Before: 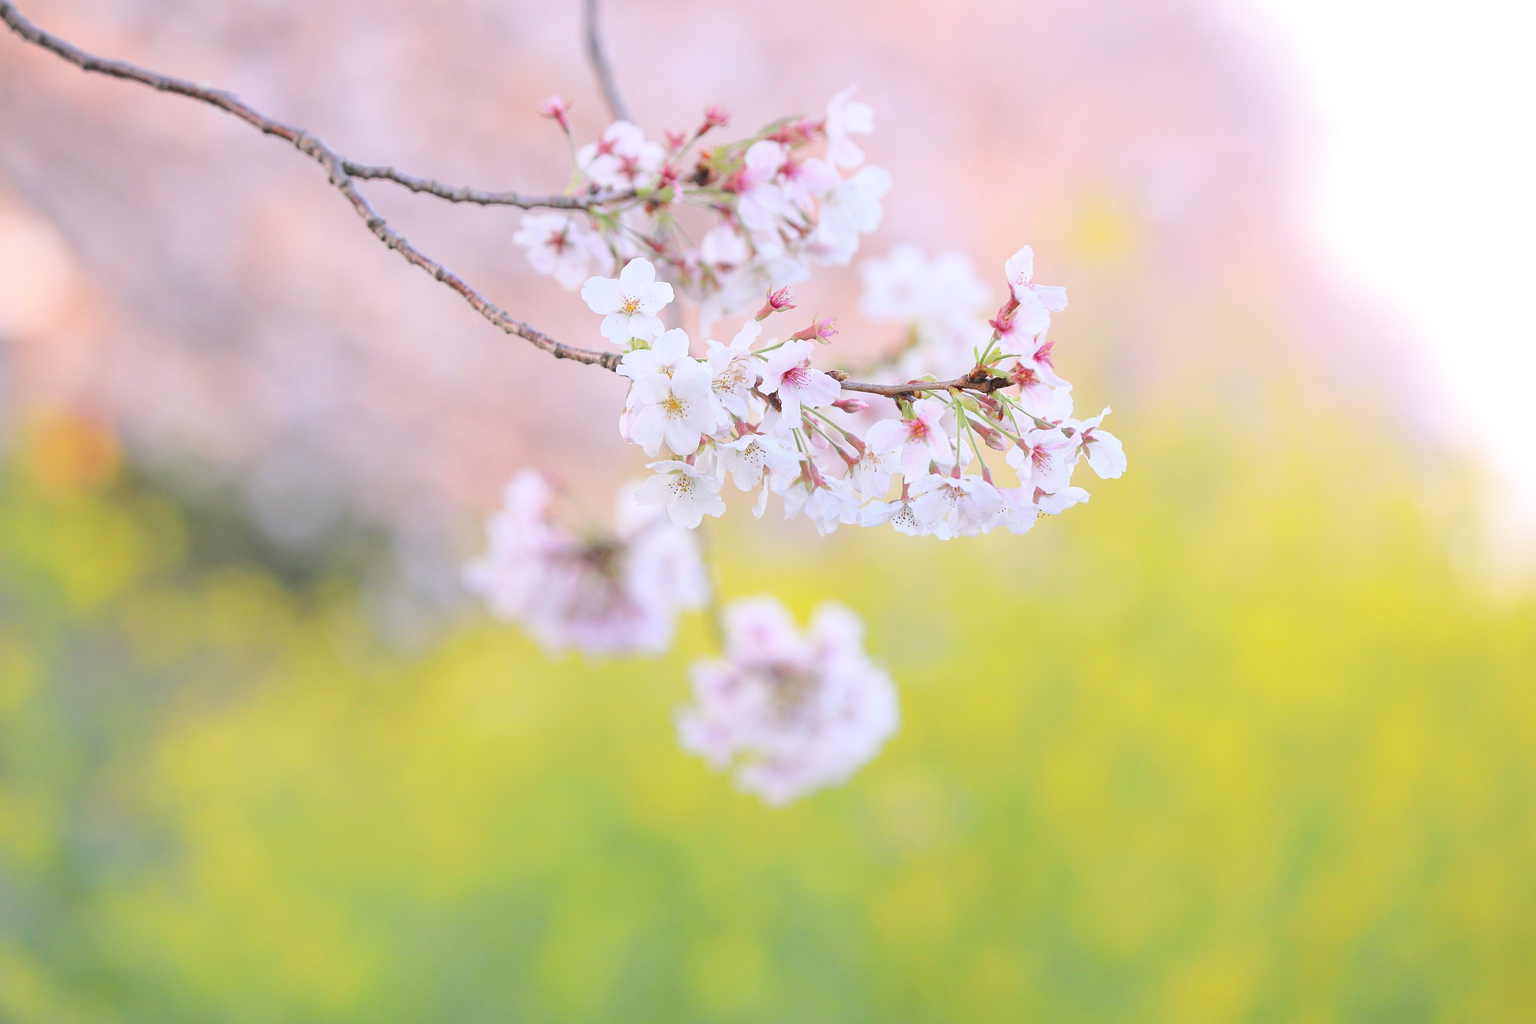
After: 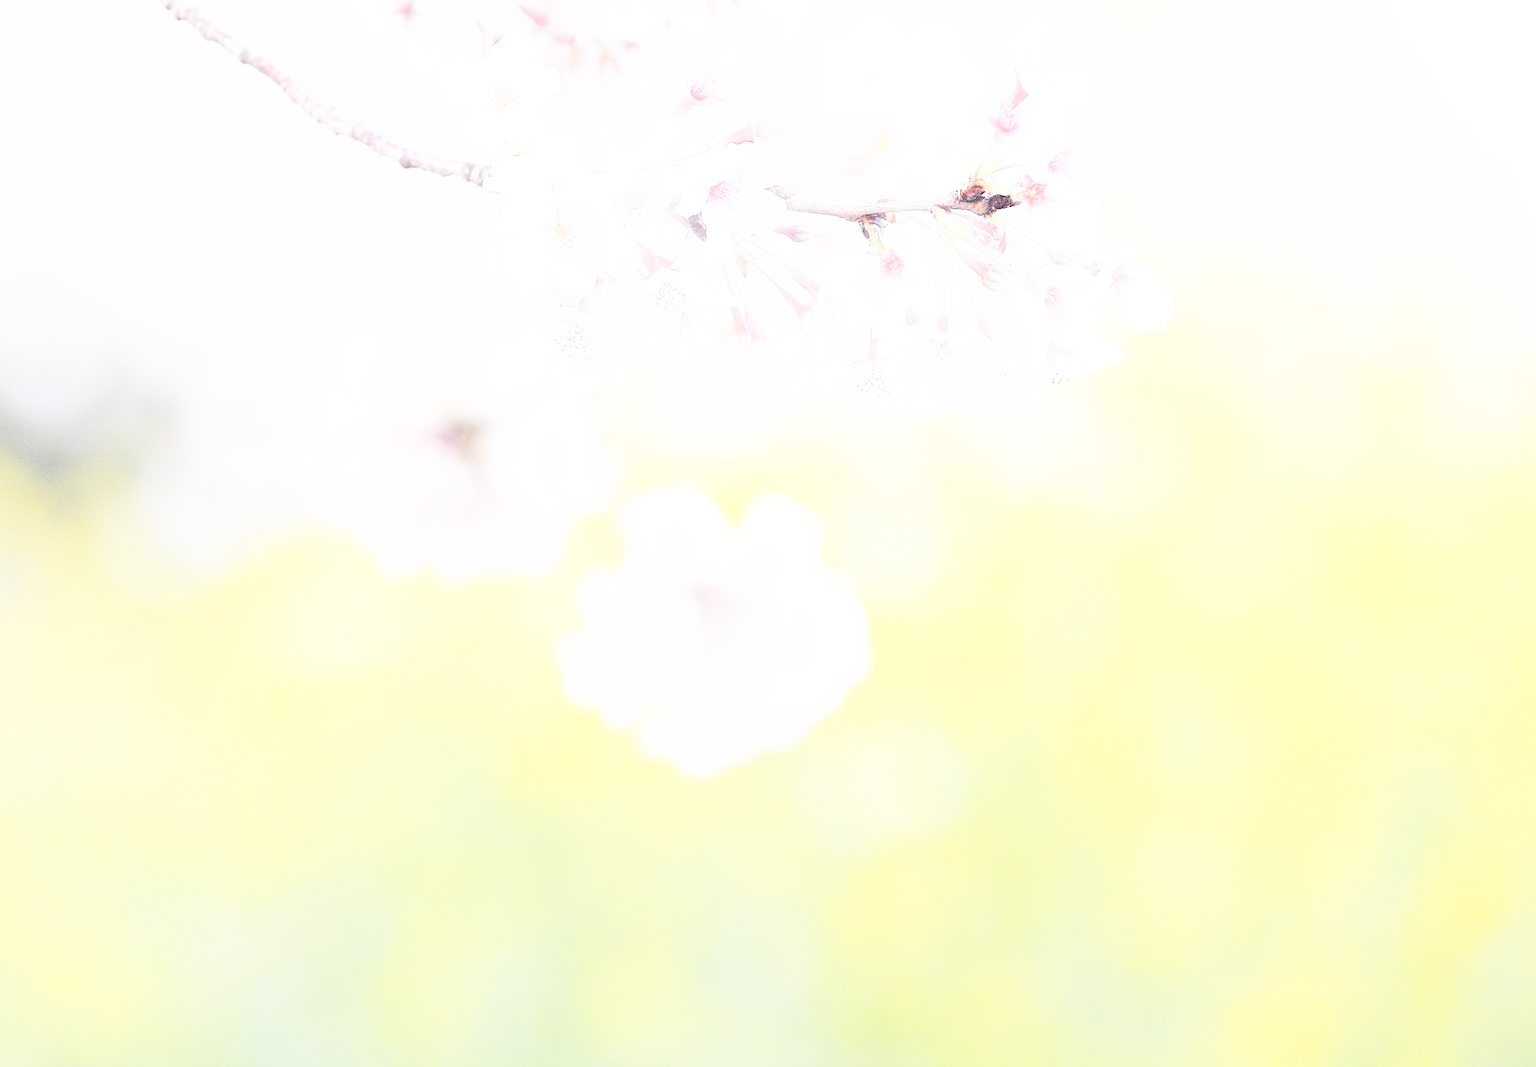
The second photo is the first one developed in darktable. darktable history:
crop: left 16.871%, top 22.857%, right 9.116%
haze removal: strength -0.9, distance 0.225, compatibility mode true, adaptive false
base curve: curves: ch0 [(0, 0.015) (0.085, 0.116) (0.134, 0.298) (0.19, 0.545) (0.296, 0.764) (0.599, 0.982) (1, 1)], preserve colors none
sharpen: on, module defaults
